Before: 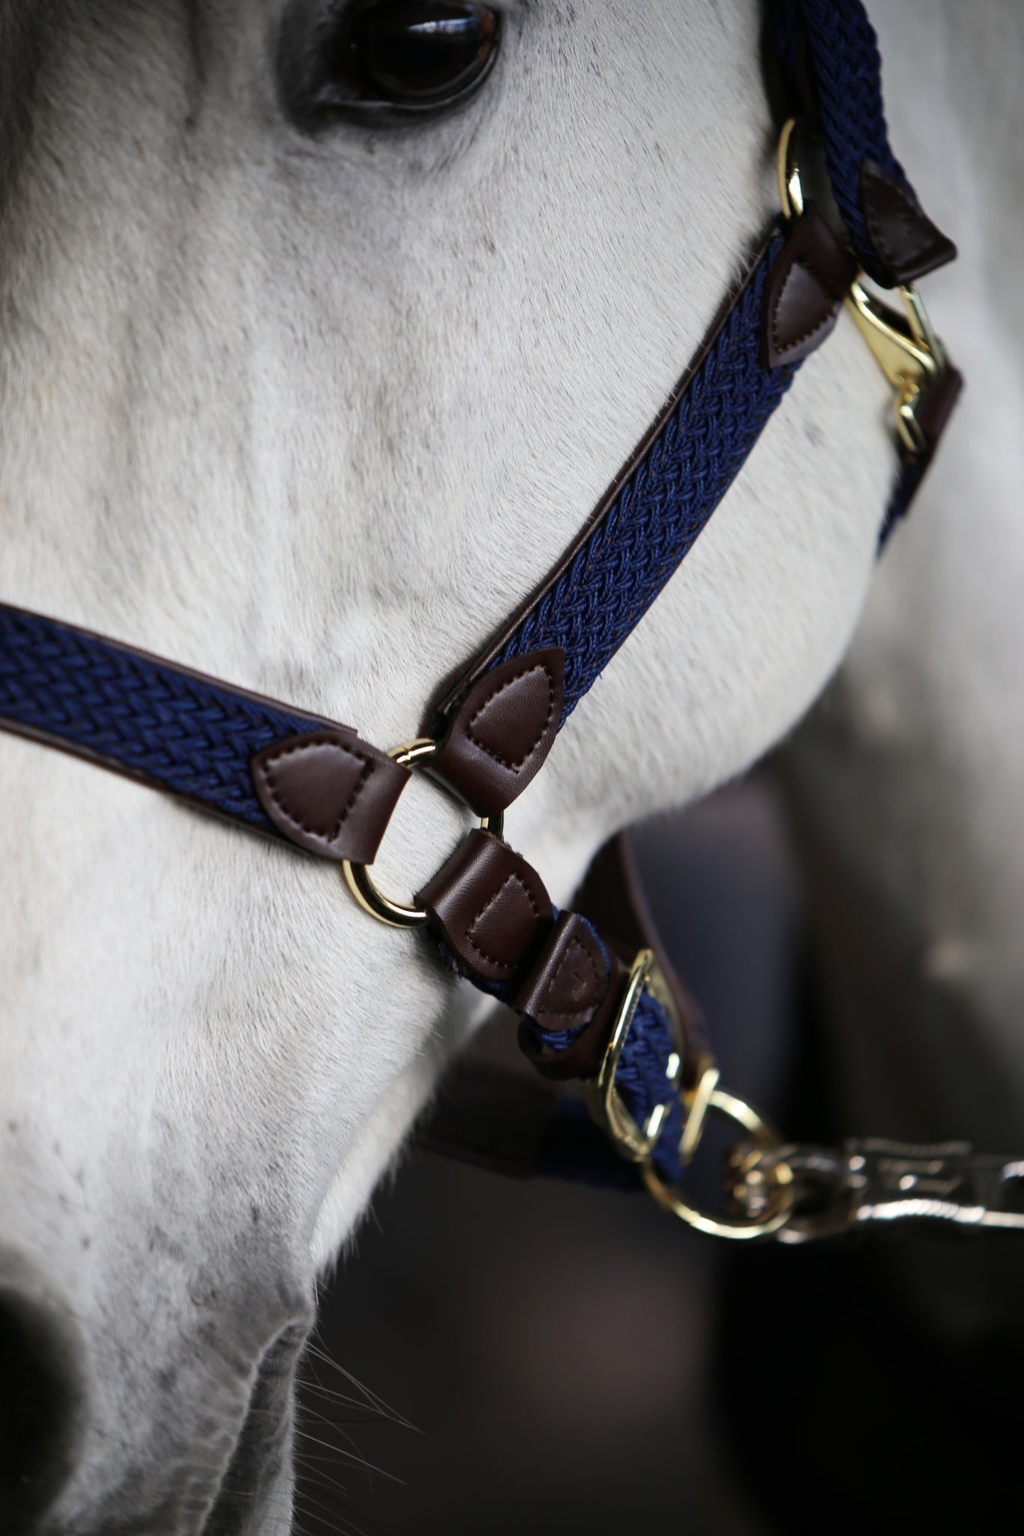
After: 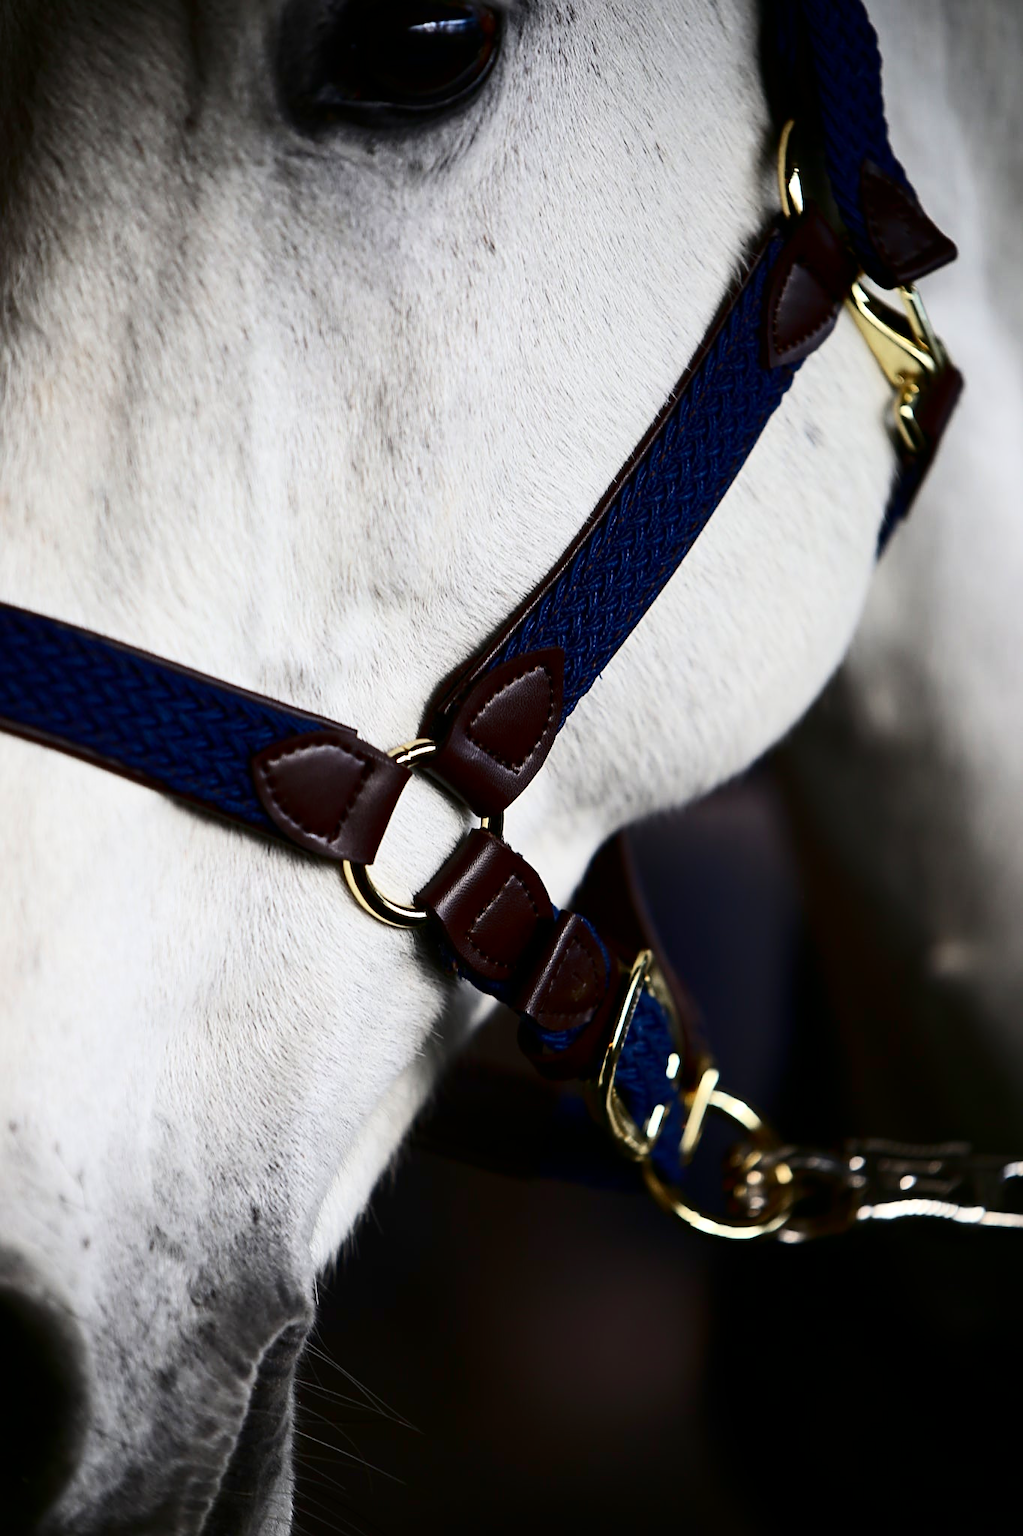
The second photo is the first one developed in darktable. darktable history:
contrast brightness saturation: contrast 0.32, brightness -0.08, saturation 0.17
sharpen: on, module defaults
